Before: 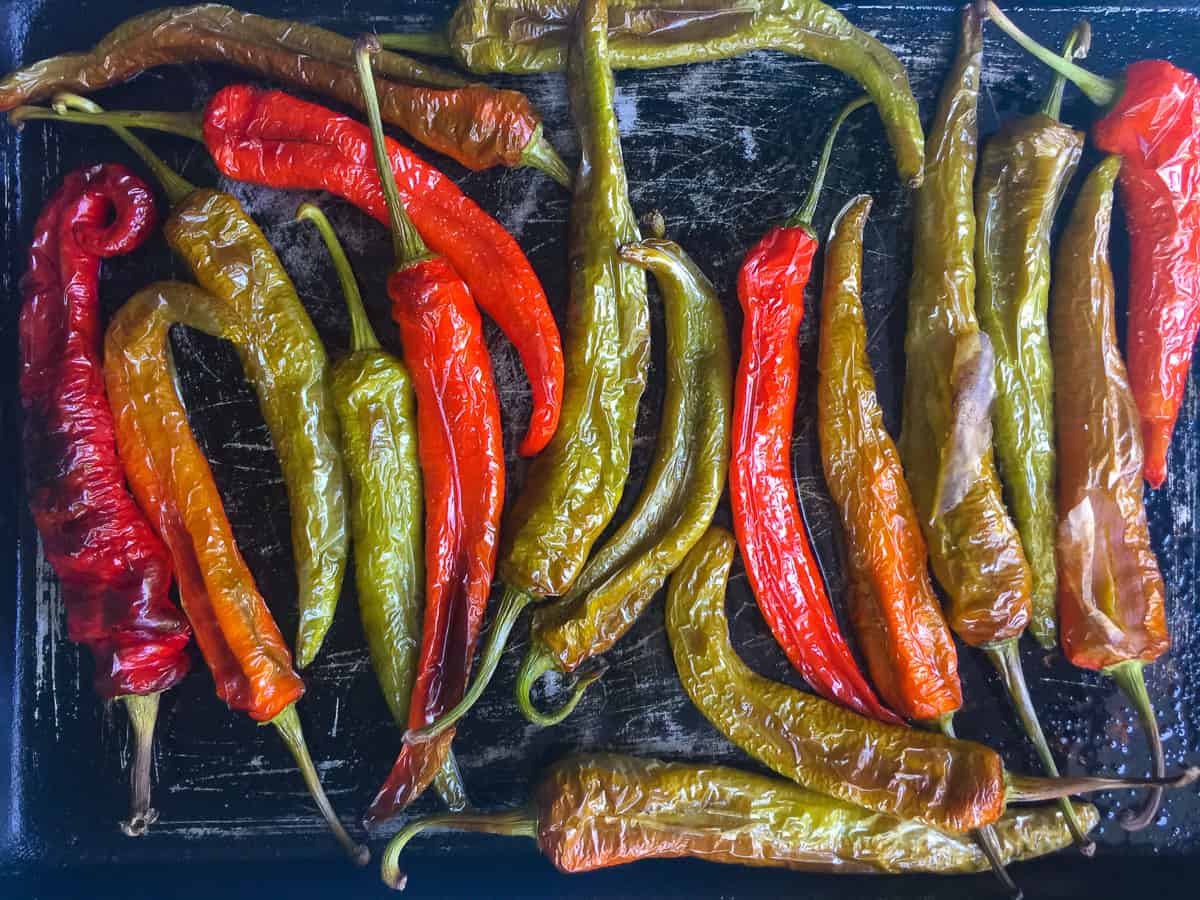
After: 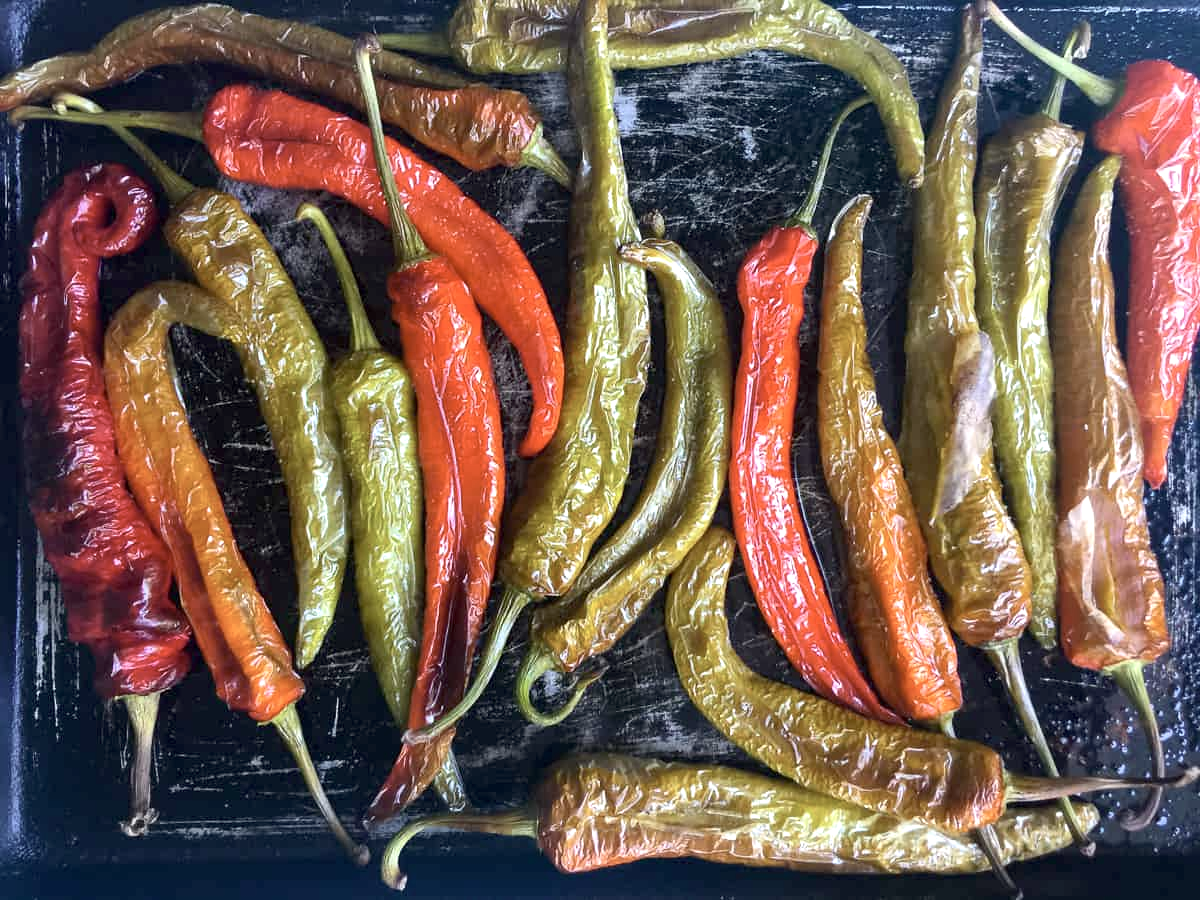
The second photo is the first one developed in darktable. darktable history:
contrast brightness saturation: contrast 0.101, saturation -0.29
exposure: black level correction 0.005, exposure 0.416 EV, compensate exposure bias true, compensate highlight preservation false
